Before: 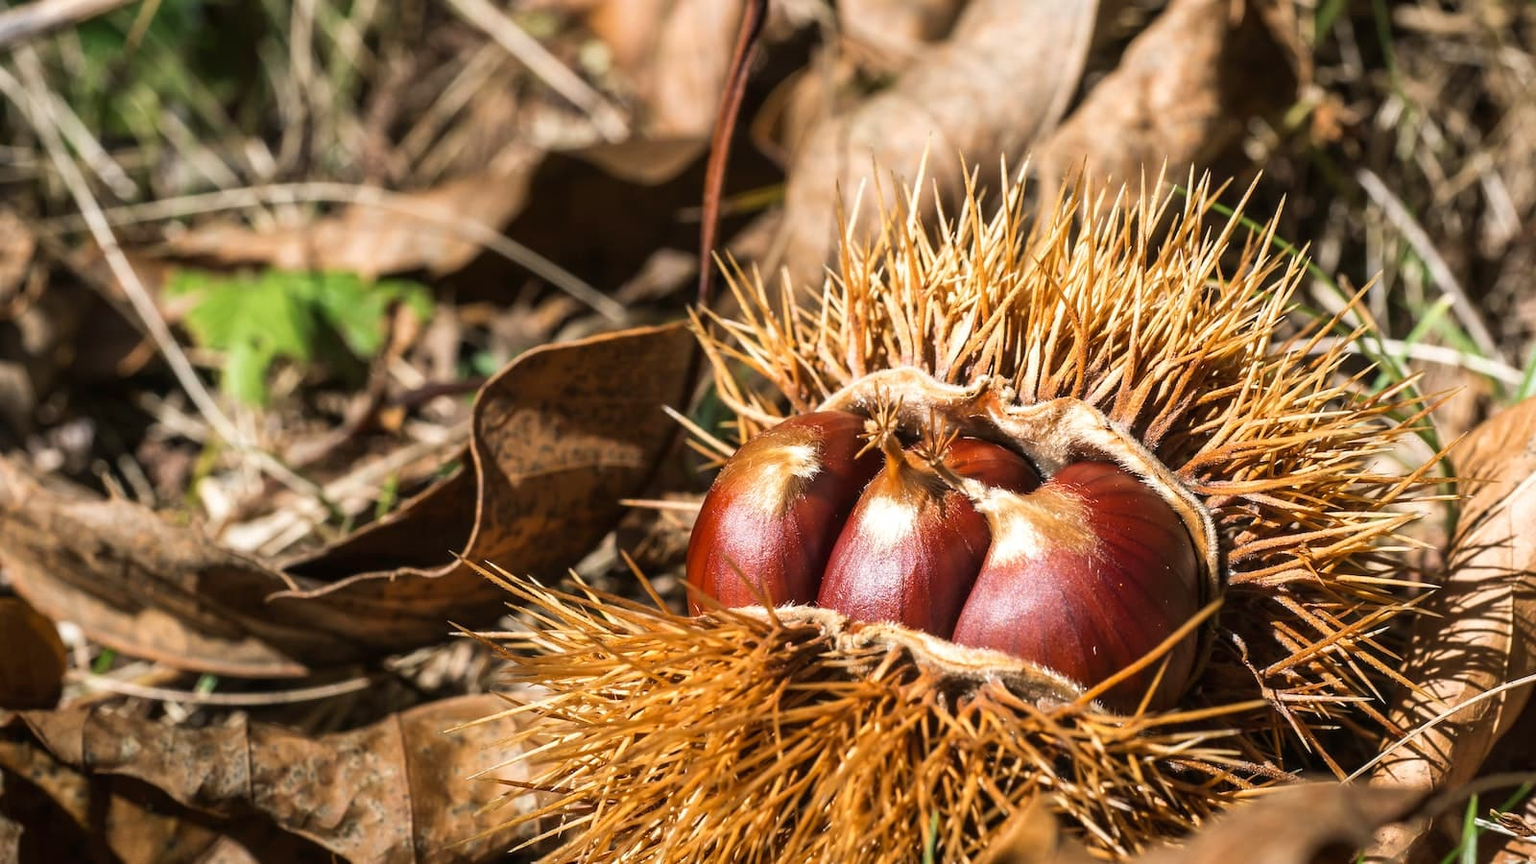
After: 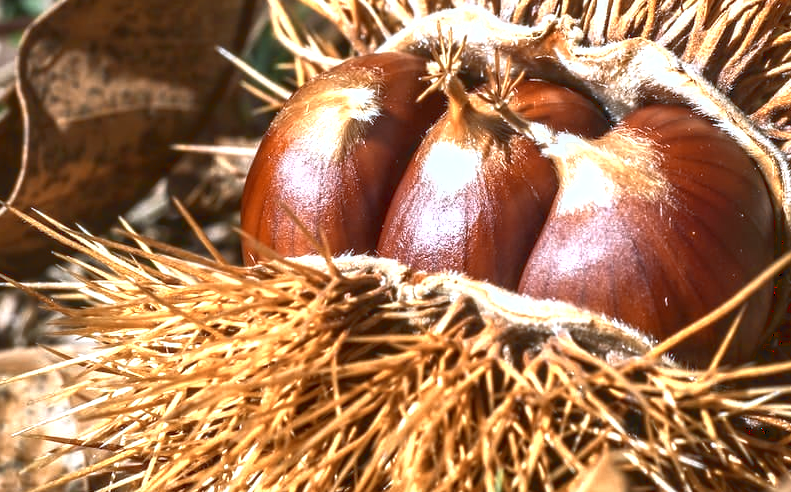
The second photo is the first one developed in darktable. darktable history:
exposure: black level correction 0.001, exposure 0.014 EV, compensate highlight preservation false
color zones: curves: ch0 [(0.018, 0.548) (0.197, 0.654) (0.425, 0.447) (0.605, 0.658) (0.732, 0.579)]; ch1 [(0.105, 0.531) (0.224, 0.531) (0.386, 0.39) (0.618, 0.456) (0.732, 0.456) (0.956, 0.421)]; ch2 [(0.039, 0.583) (0.215, 0.465) (0.399, 0.544) (0.465, 0.548) (0.614, 0.447) (0.724, 0.43) (0.882, 0.623) (0.956, 0.632)]
local contrast: on, module defaults
crop: left 29.672%, top 41.786%, right 20.851%, bottom 3.487%
tone curve: curves: ch0 [(0, 0.081) (0.483, 0.453) (0.881, 0.992)]
white balance: red 0.926, green 1.003, blue 1.133
